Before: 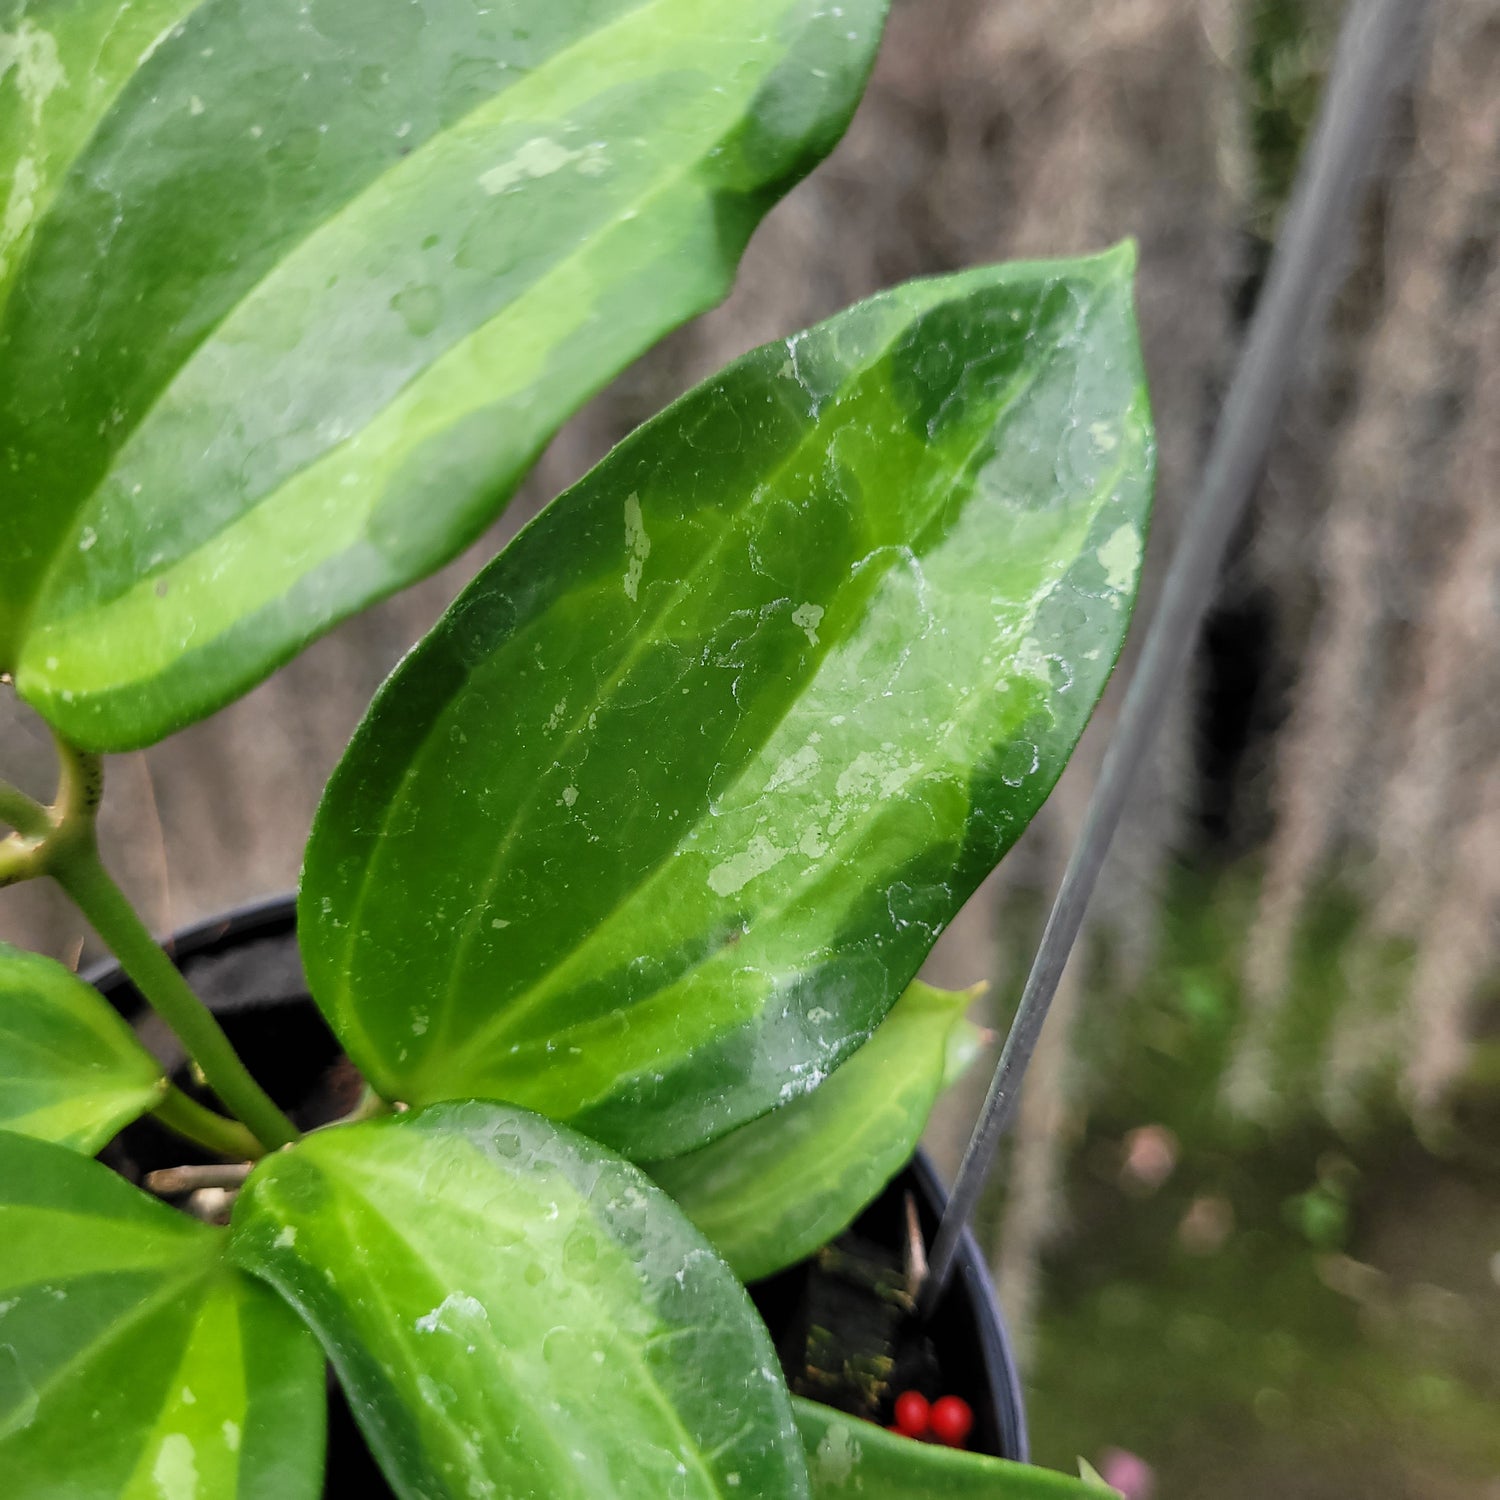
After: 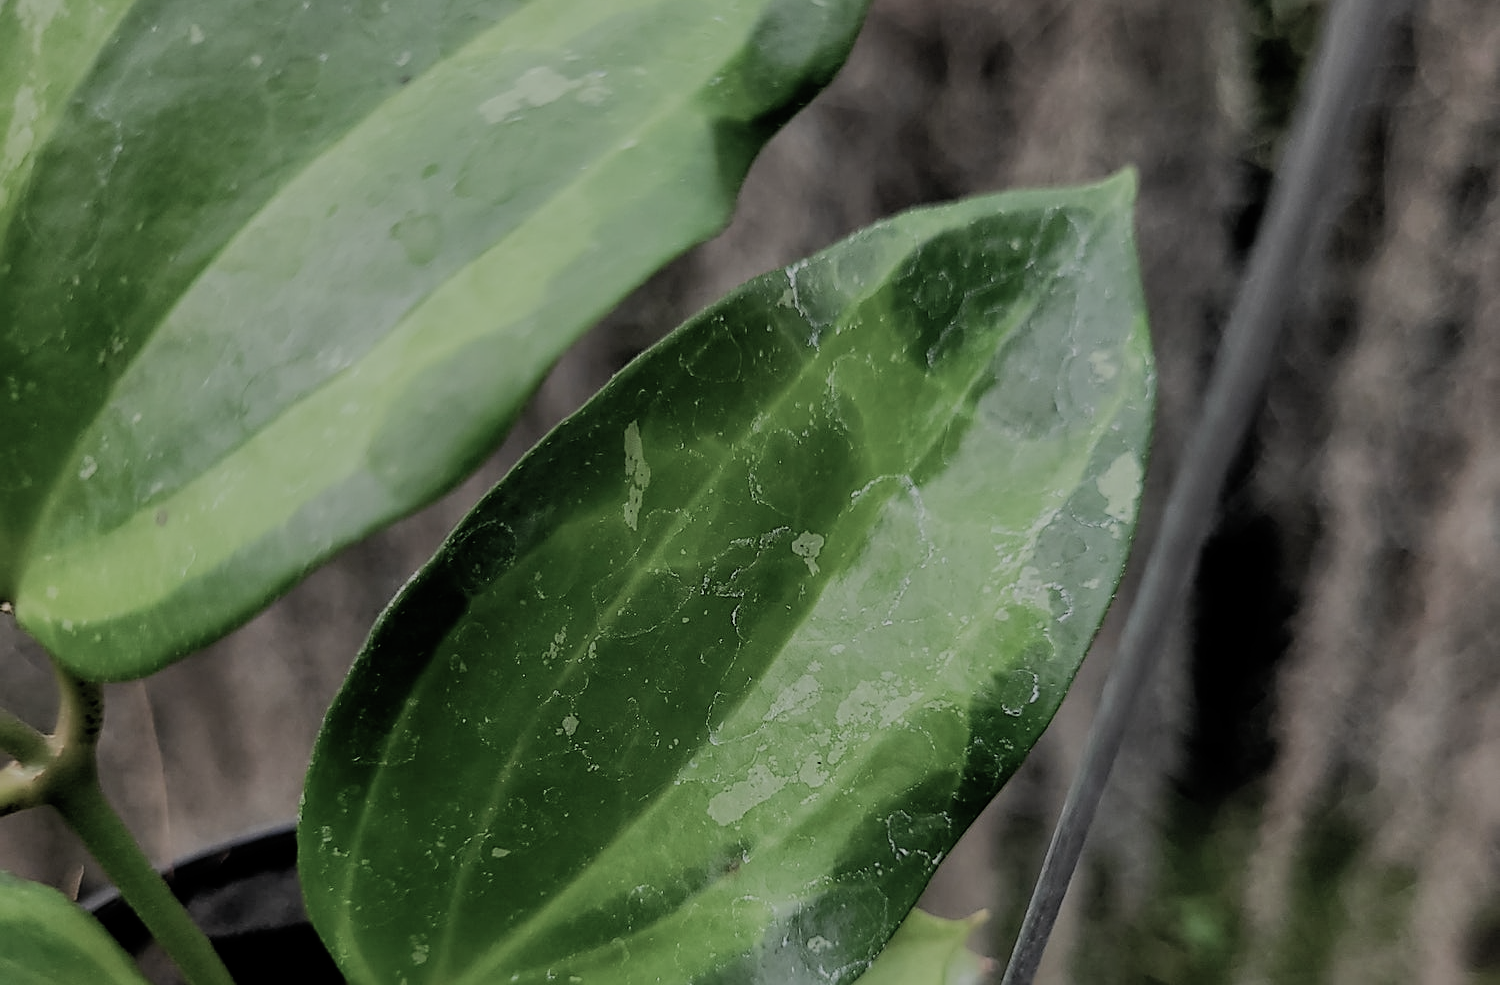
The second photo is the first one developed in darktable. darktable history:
sharpen: on, module defaults
exposure: black level correction 0, exposure 1.455 EV, compensate exposure bias true, compensate highlight preservation false
crop and rotate: top 4.758%, bottom 29.526%
filmic rgb: black relative exposure -5.3 EV, white relative exposure 2.85 EV, dynamic range scaling -37.19%, hardness 3.99, contrast 1.588, highlights saturation mix -0.623%, add noise in highlights 0.002, preserve chrominance max RGB, color science v3 (2019), use custom middle-gray values true, iterations of high-quality reconstruction 0, contrast in highlights soft
color balance rgb: shadows lift › chroma 3.327%, shadows lift › hue 241.78°, perceptual saturation grading › global saturation -1.89%, perceptual saturation grading › highlights -6.921%, perceptual saturation grading › mid-tones 7.7%, perceptual saturation grading › shadows 3.285%, perceptual brilliance grading › global brilliance -48.388%
